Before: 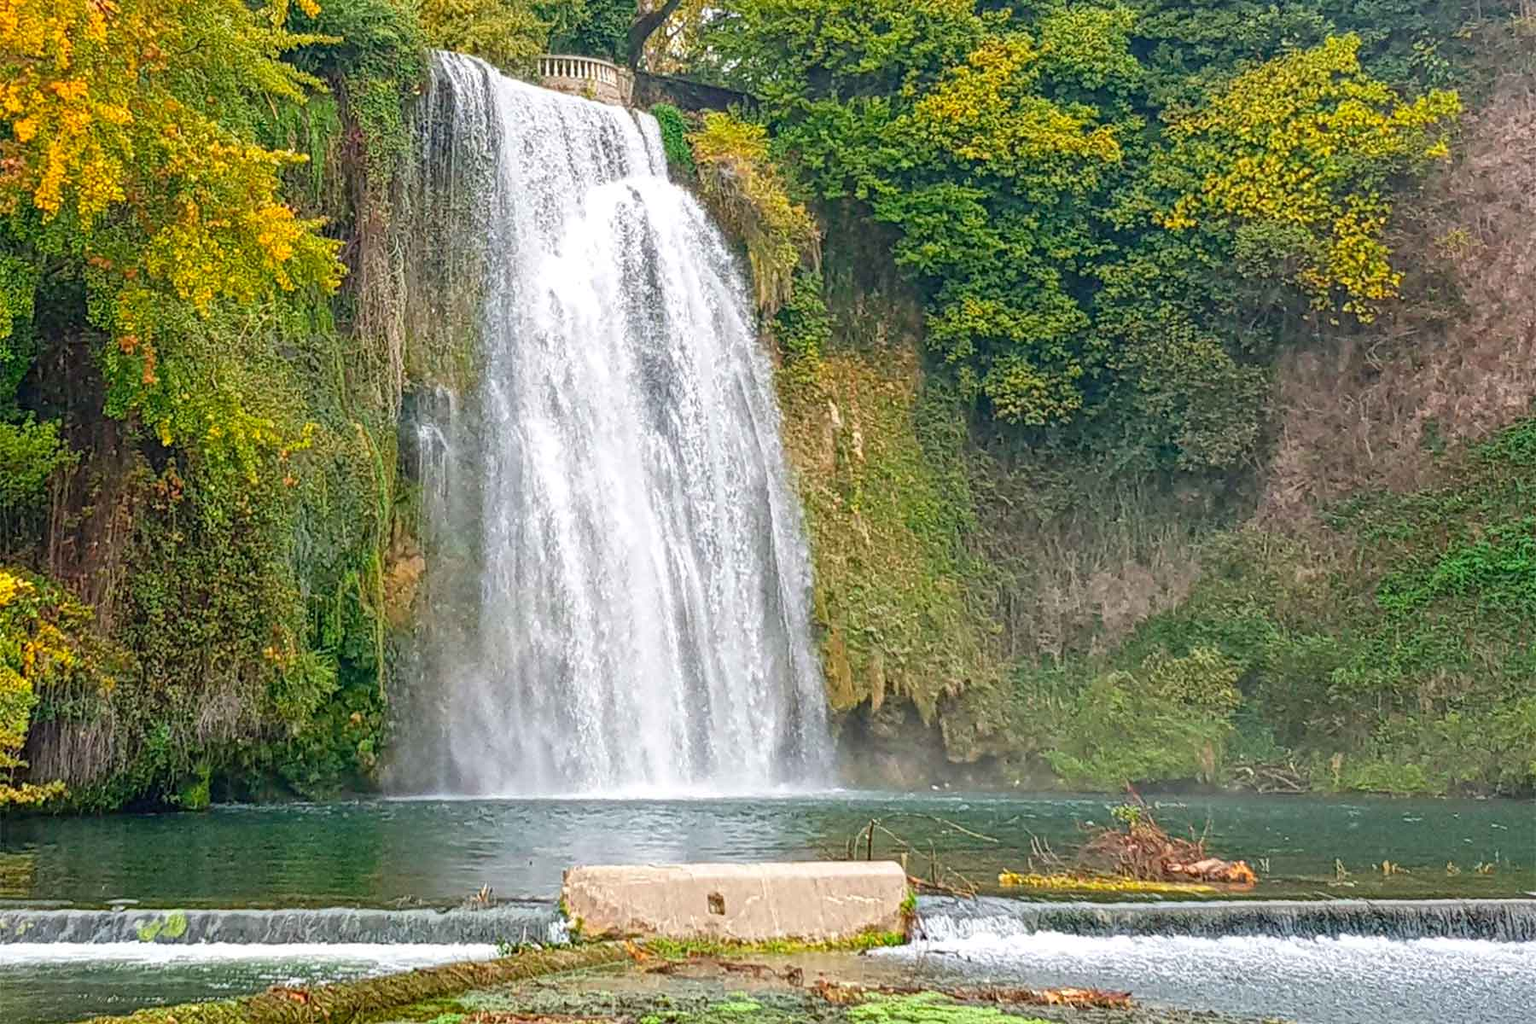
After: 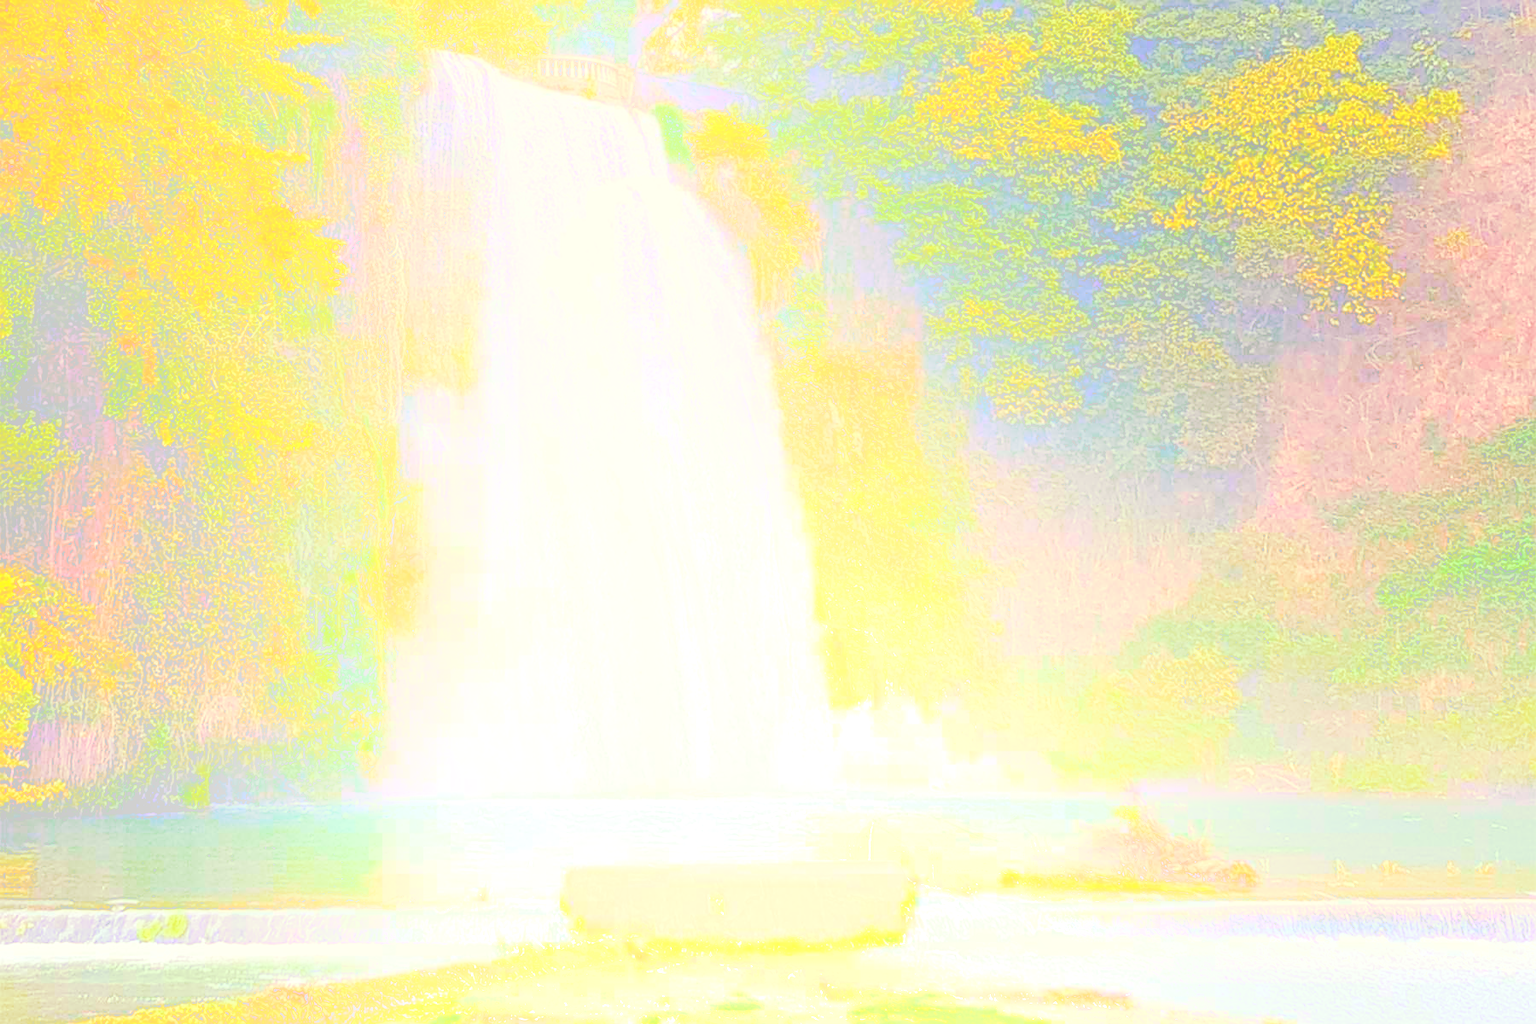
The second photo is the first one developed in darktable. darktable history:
color balance rgb: shadows lift › luminance -21.66%, shadows lift › chroma 8.98%, shadows lift › hue 283.37°, power › chroma 1.05%, power › hue 25.59°, highlights gain › luminance 6.08%, highlights gain › chroma 2.55%, highlights gain › hue 90°, global offset › luminance -0.87%, perceptual saturation grading › global saturation 25%, perceptual saturation grading › highlights -28.39%, perceptual saturation grading › shadows 33.98%
bloom: size 85%, threshold 5%, strength 85%
exposure: exposure 0.367 EV, compensate highlight preservation false
sharpen: amount 0.55
graduated density: rotation 5.63°, offset 76.9
